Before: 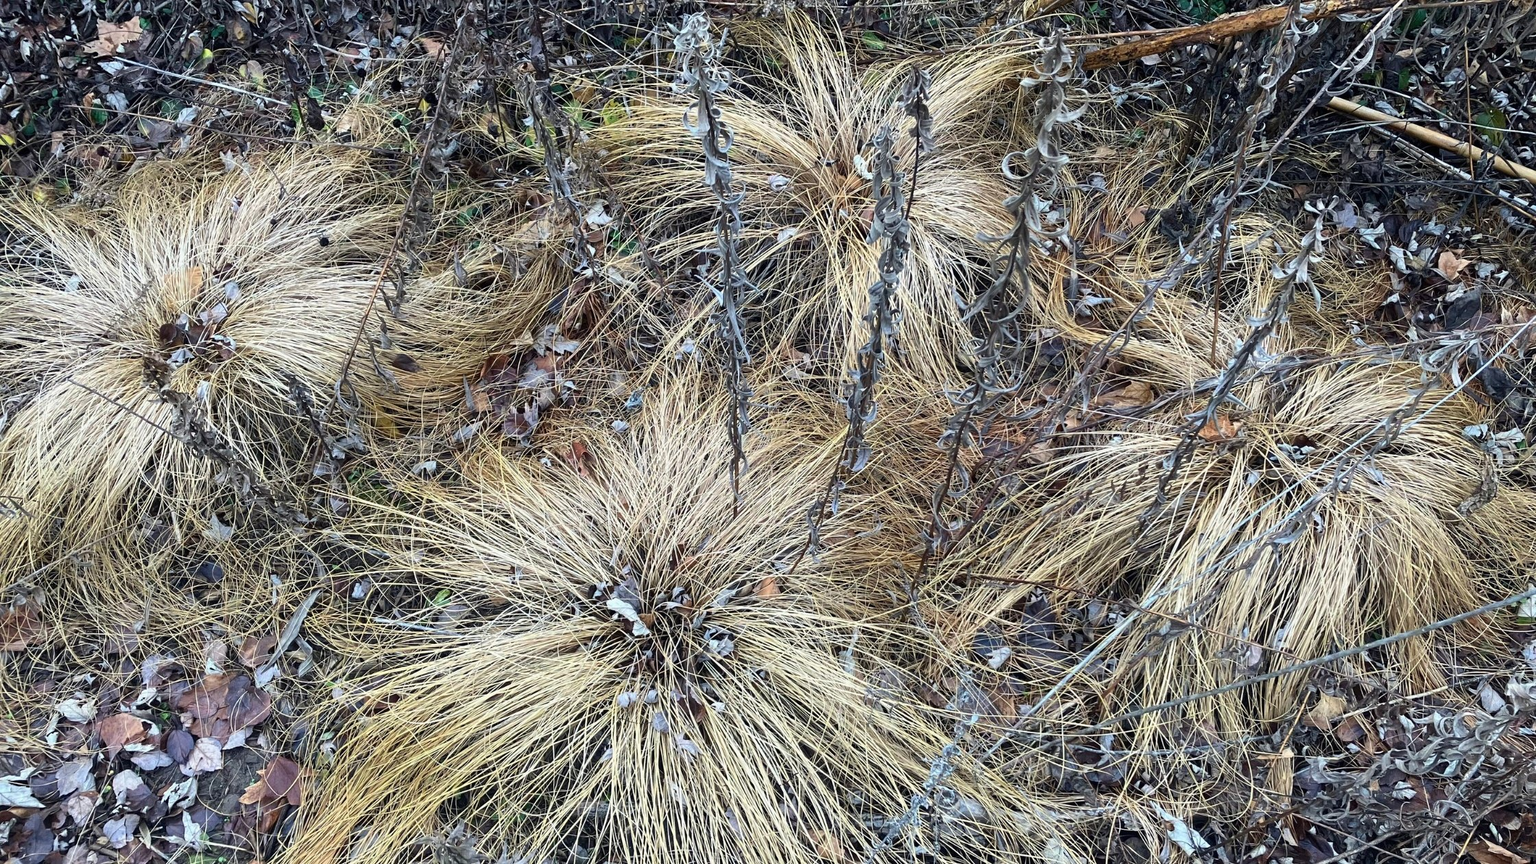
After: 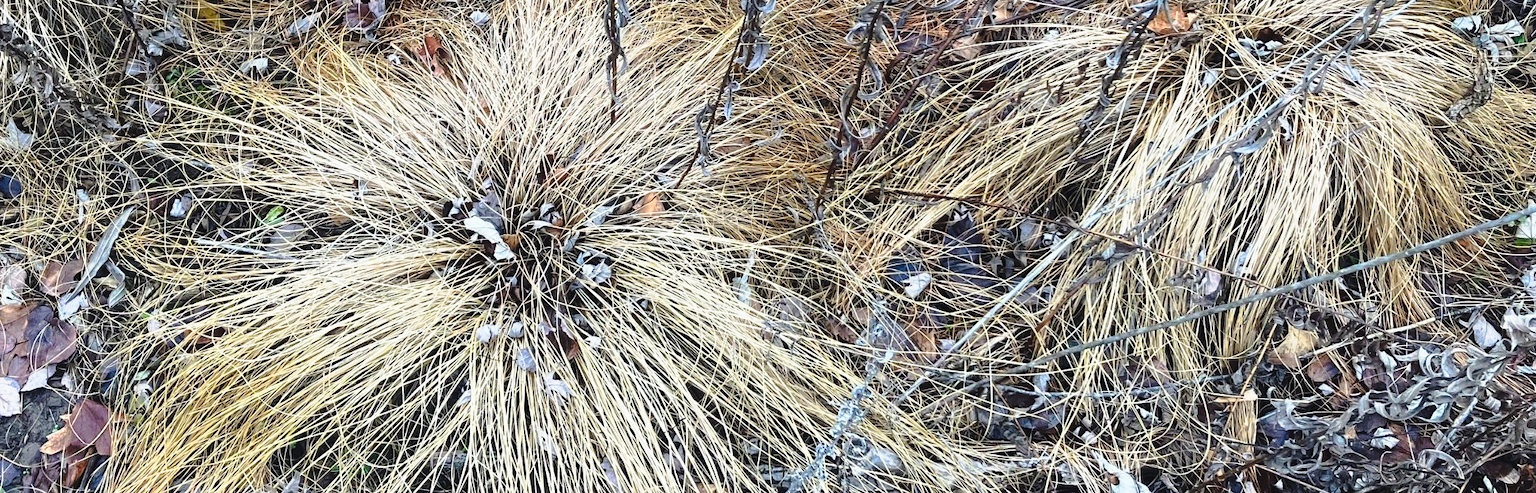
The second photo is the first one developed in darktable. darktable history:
crop and rotate: left 13.315%, top 47.578%, bottom 2.928%
tone curve: curves: ch0 [(0, 0.039) (0.194, 0.159) (0.469, 0.544) (0.693, 0.77) (0.751, 0.871) (1, 1)]; ch1 [(0, 0) (0.508, 0.506) (0.547, 0.563) (0.592, 0.631) (0.715, 0.706) (1, 1)]; ch2 [(0, 0) (0.243, 0.175) (0.362, 0.301) (0.492, 0.515) (0.544, 0.557) (0.595, 0.612) (0.631, 0.641) (1, 1)], preserve colors none
